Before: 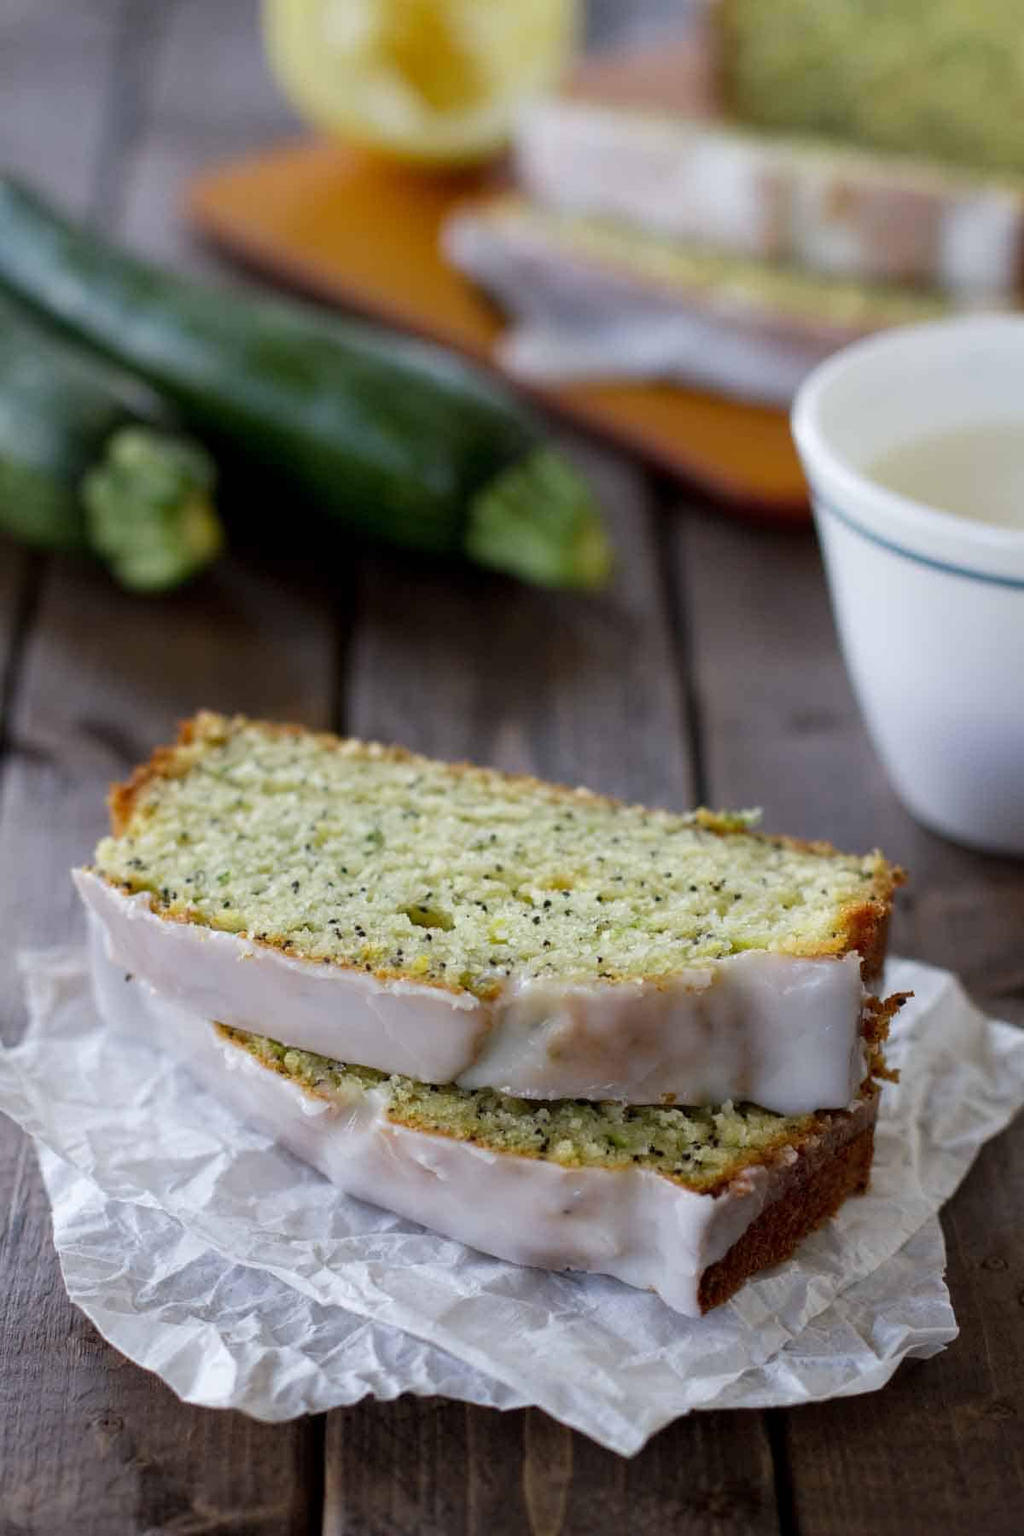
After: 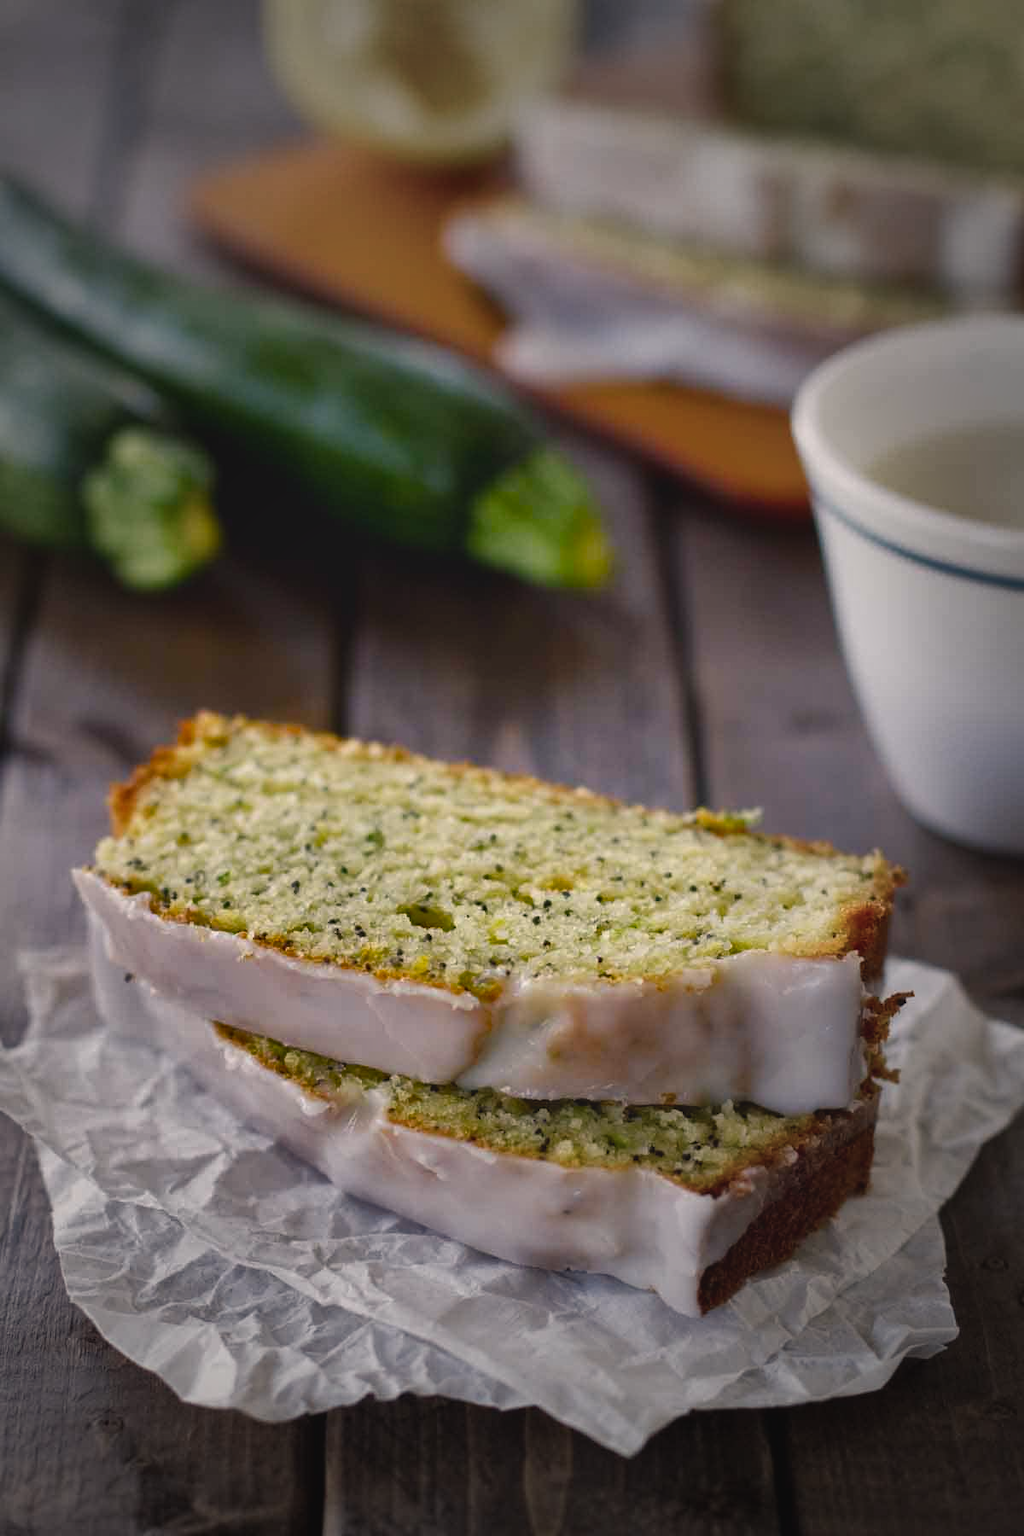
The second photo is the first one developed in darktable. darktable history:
vignetting: fall-off start 33.76%, fall-off radius 64.94%, brightness -0.575, center (-0.12, -0.002), width/height ratio 0.959
shadows and highlights: shadows 24.5, highlights -78.15, soften with gaussian
color balance rgb: shadows lift › chroma 2%, shadows lift › hue 247.2°, power › chroma 0.3%, power › hue 25.2°, highlights gain › chroma 3%, highlights gain › hue 60°, global offset › luminance 0.75%, perceptual saturation grading › global saturation 20%, perceptual saturation grading › highlights -20%, perceptual saturation grading › shadows 30%, global vibrance 20%
